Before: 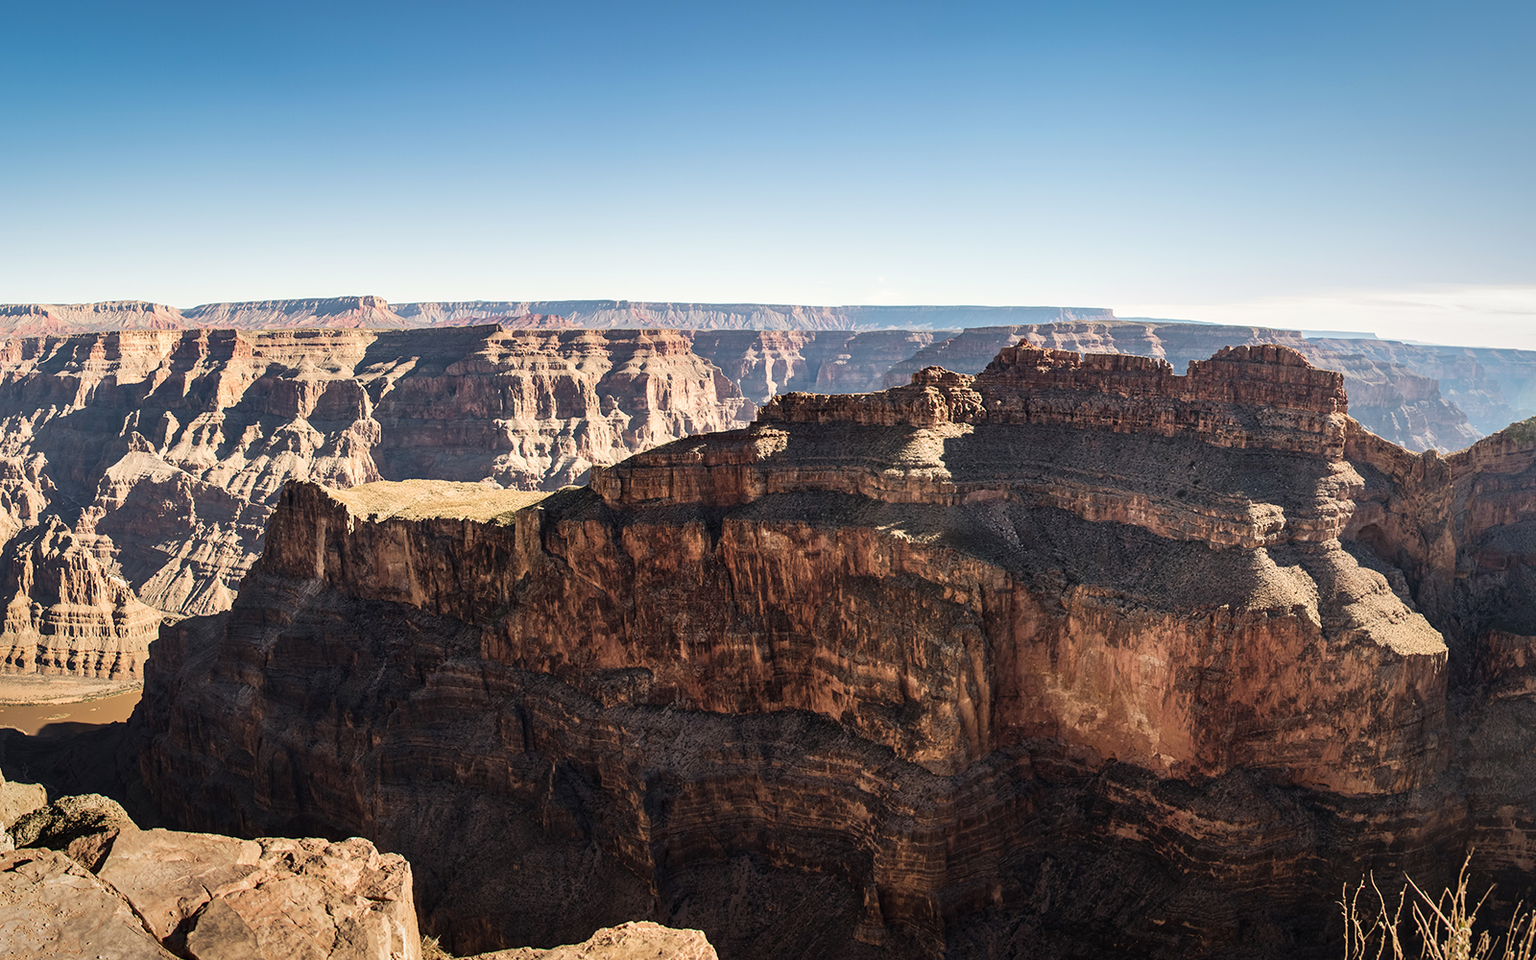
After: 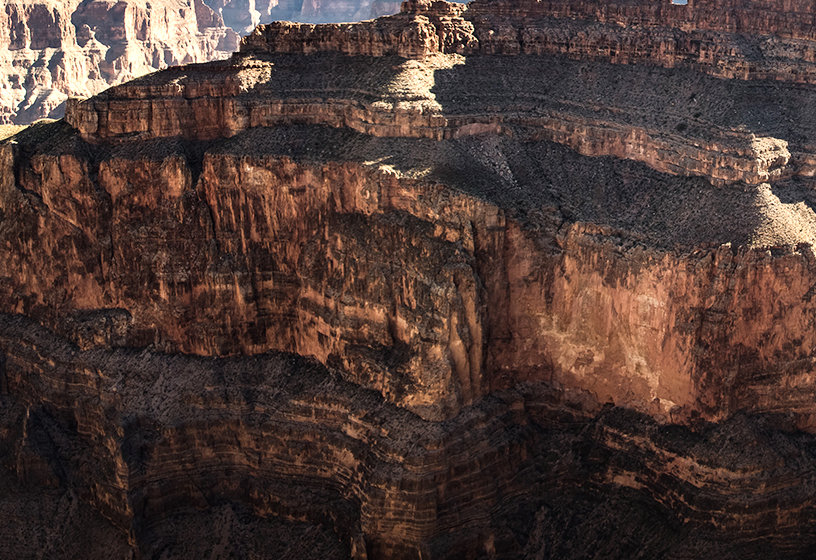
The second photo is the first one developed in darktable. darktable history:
crop: left 34.325%, top 38.712%, right 13.798%, bottom 5.197%
tone equalizer: -8 EV -0.419 EV, -7 EV -0.407 EV, -6 EV -0.313 EV, -5 EV -0.221 EV, -3 EV 0.243 EV, -2 EV 0.311 EV, -1 EV 0.389 EV, +0 EV 0.419 EV, mask exposure compensation -0.51 EV
